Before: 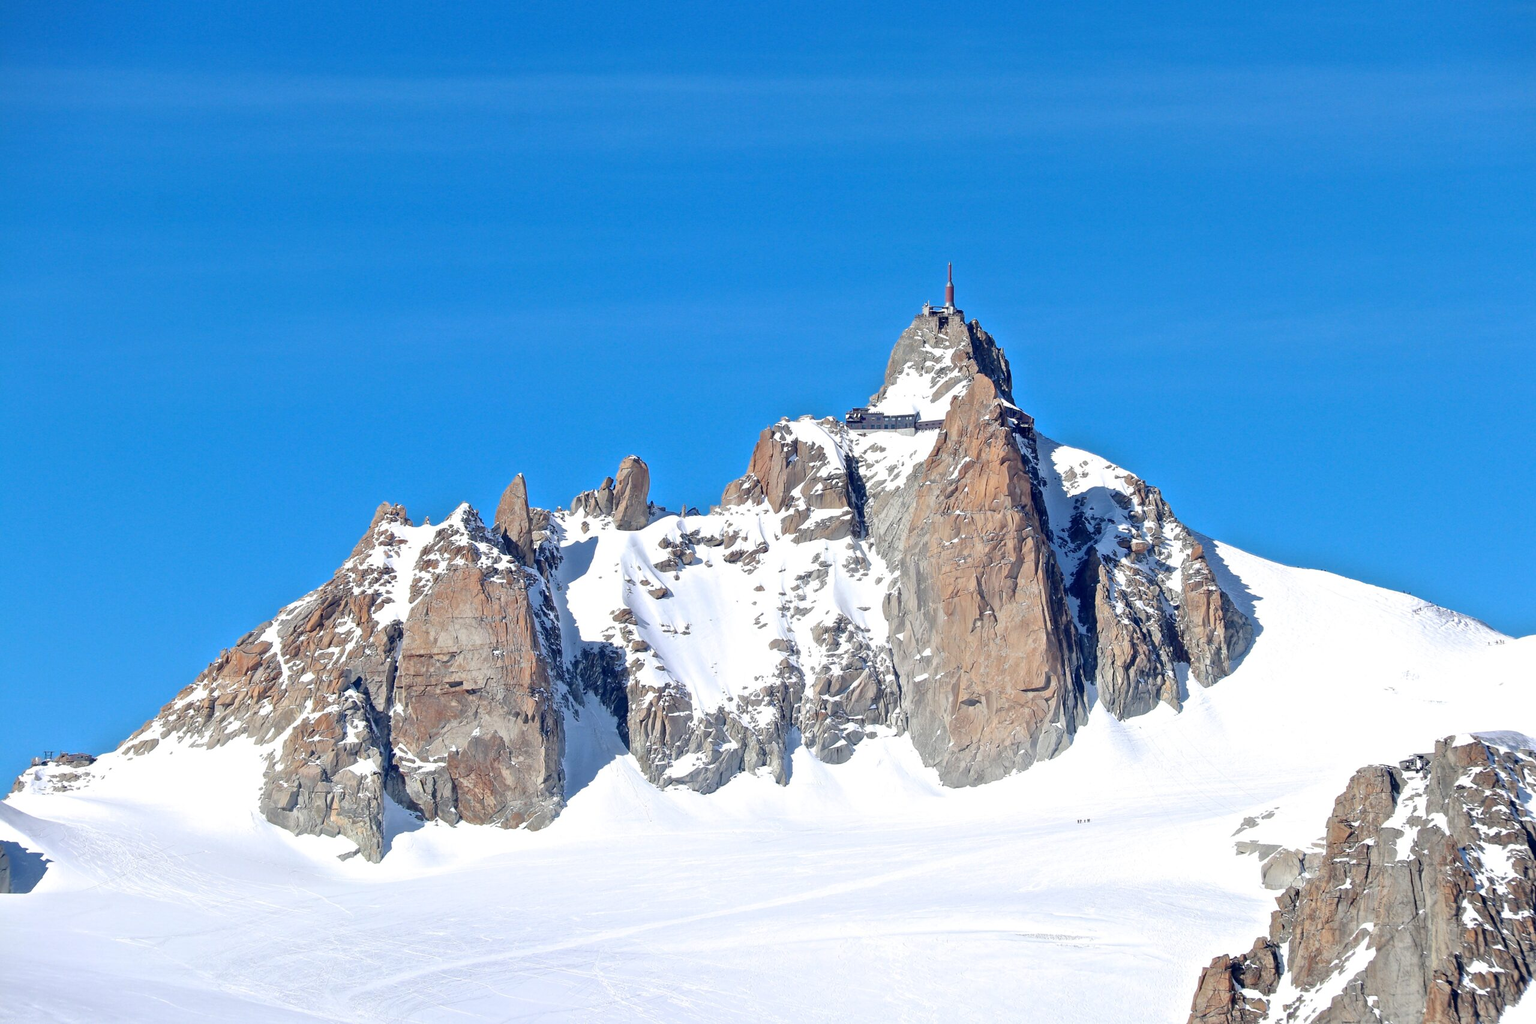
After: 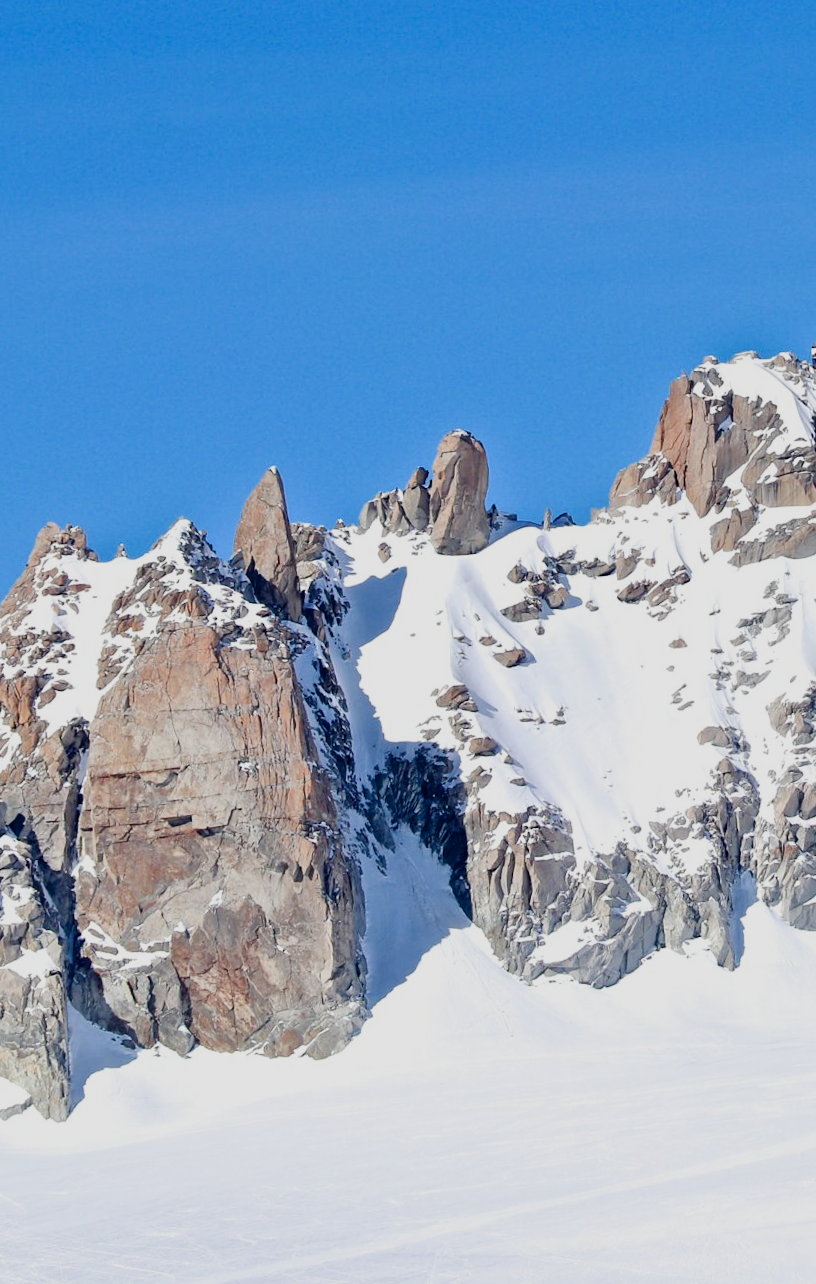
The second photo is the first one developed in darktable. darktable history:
crop and rotate: left 21.77%, top 18.528%, right 44.676%, bottom 2.997%
color balance rgb: perceptual saturation grading › global saturation 20%, perceptual saturation grading › highlights -50%, perceptual saturation grading › shadows 30%
filmic rgb: black relative exposure -7.5 EV, white relative exposure 5 EV, hardness 3.31, contrast 1.3, contrast in shadows safe
rotate and perspective: rotation -2.12°, lens shift (vertical) 0.009, lens shift (horizontal) -0.008, automatic cropping original format, crop left 0.036, crop right 0.964, crop top 0.05, crop bottom 0.959
